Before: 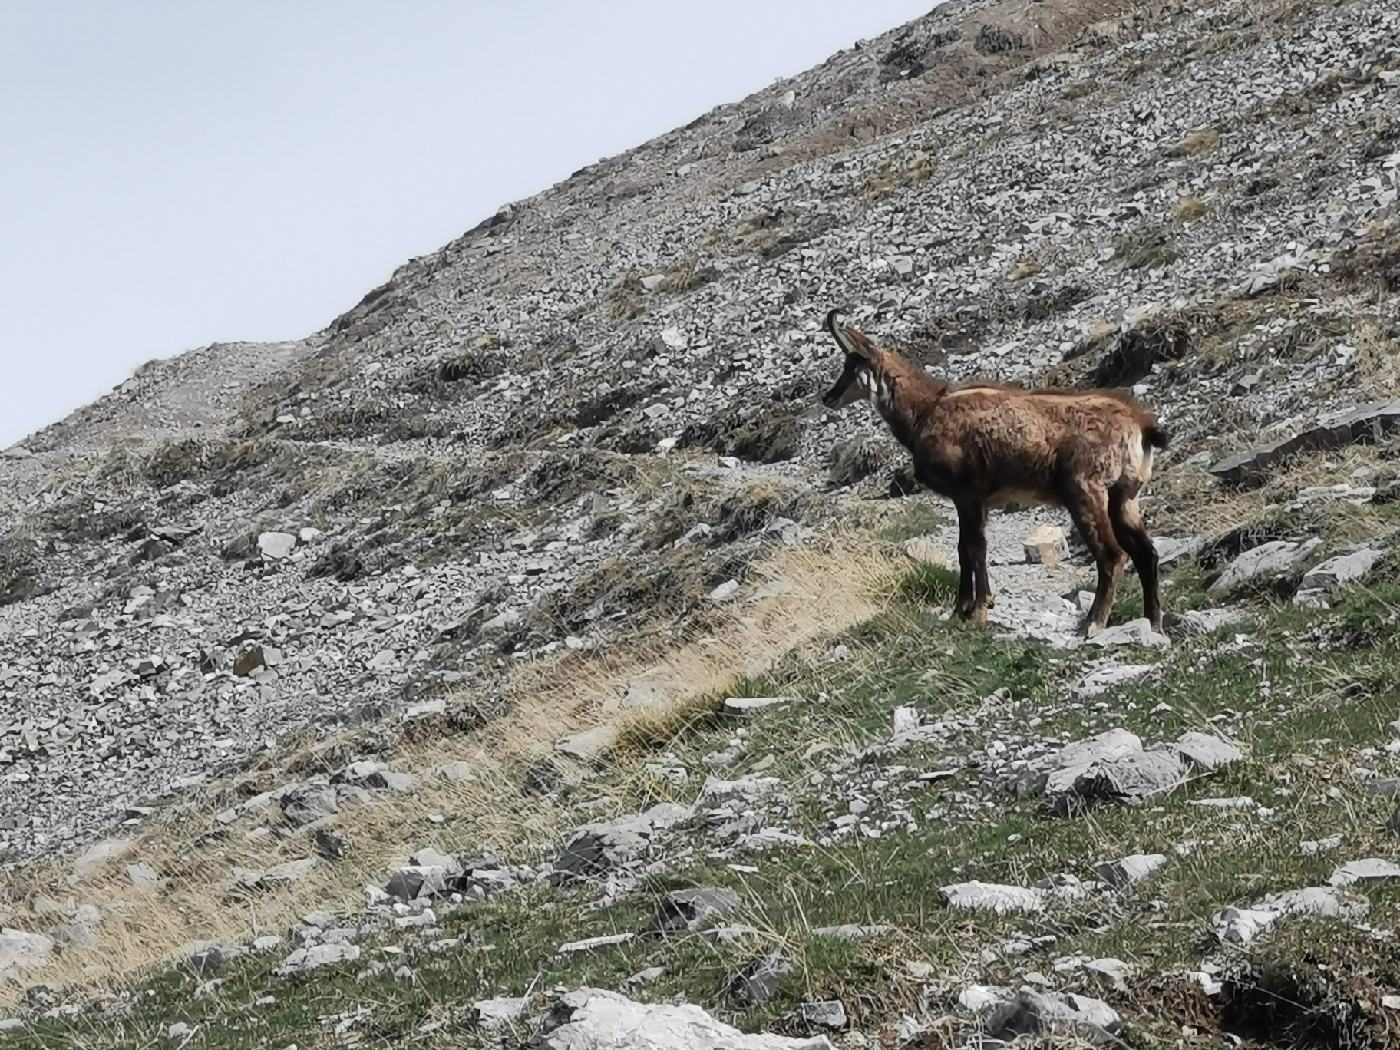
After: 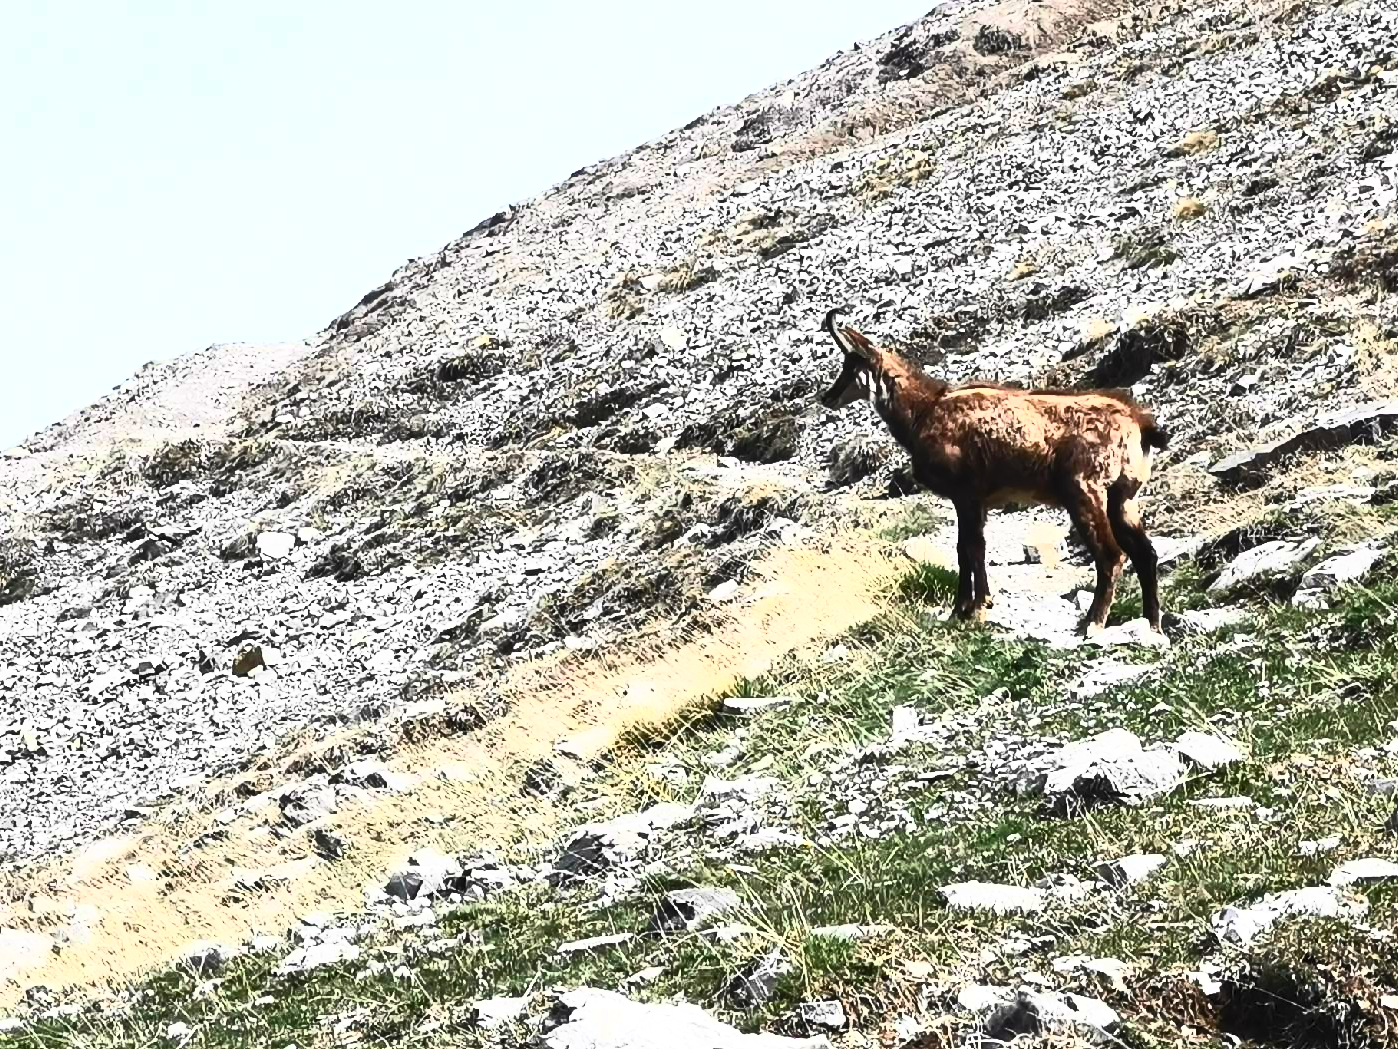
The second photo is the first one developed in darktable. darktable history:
crop and rotate: left 0.126%
tone equalizer: -8 EV -0.417 EV, -7 EV -0.389 EV, -6 EV -0.333 EV, -5 EV -0.222 EV, -3 EV 0.222 EV, -2 EV 0.333 EV, -1 EV 0.389 EV, +0 EV 0.417 EV, edges refinement/feathering 500, mask exposure compensation -1.57 EV, preserve details no
contrast brightness saturation: contrast 0.83, brightness 0.59, saturation 0.59
